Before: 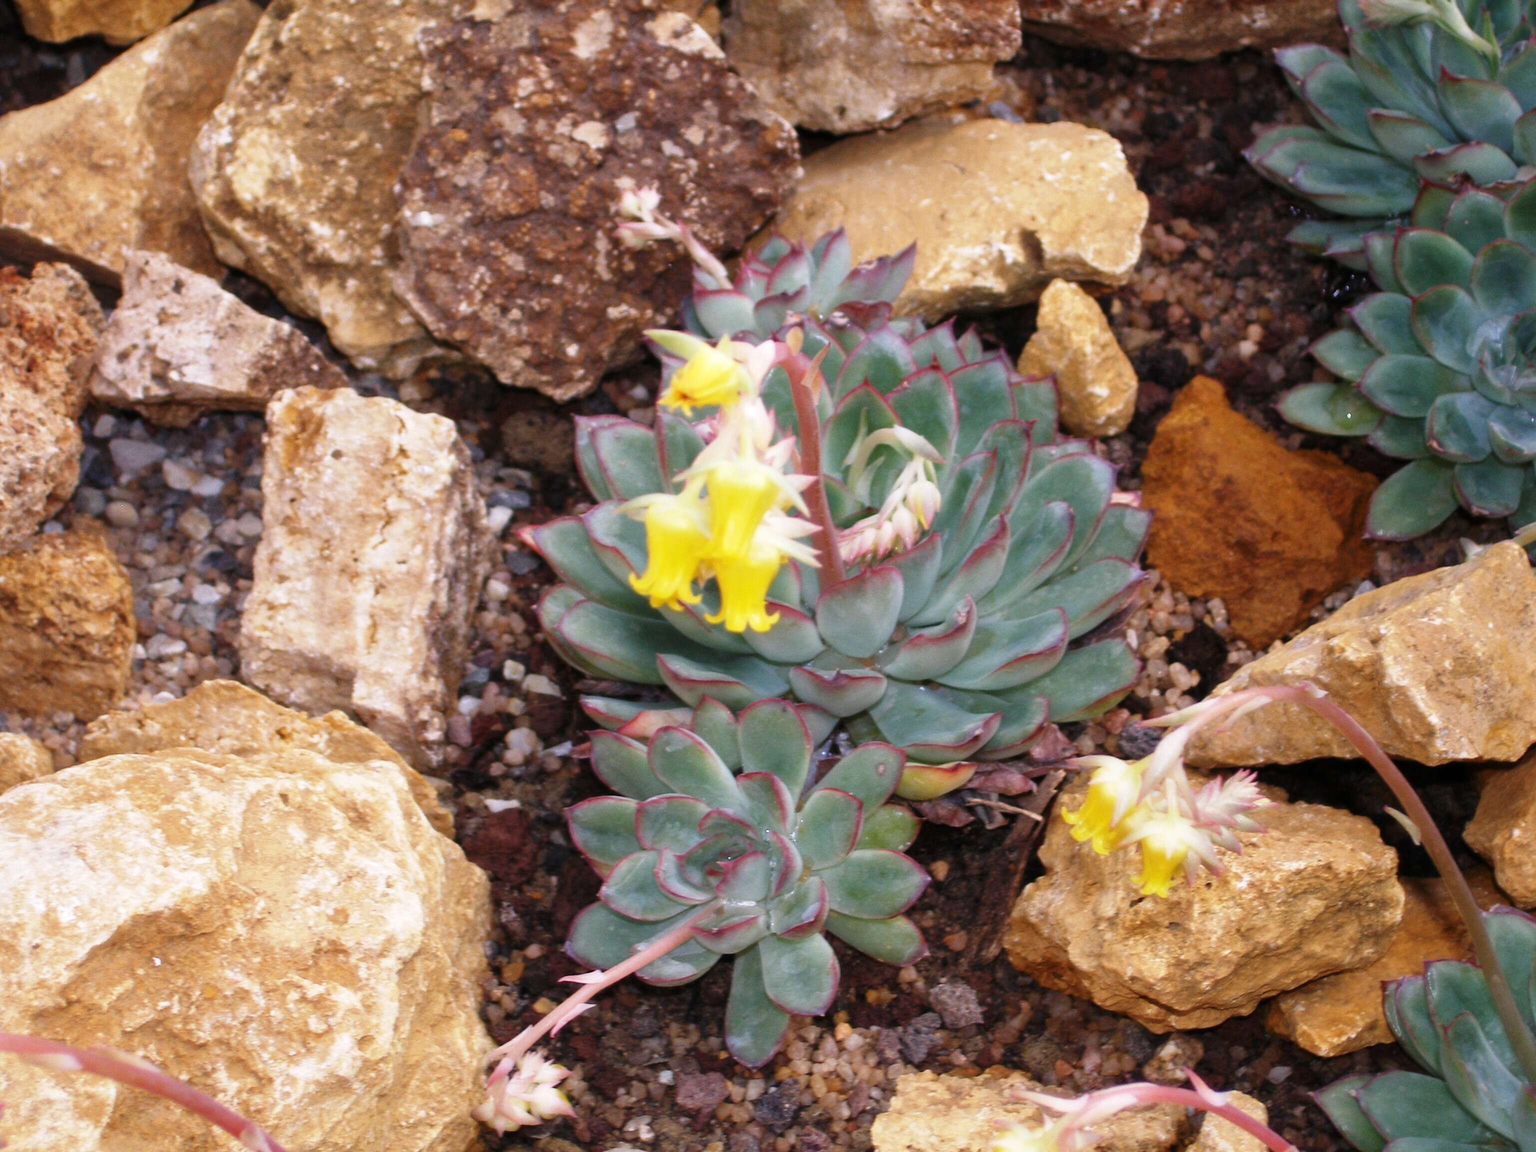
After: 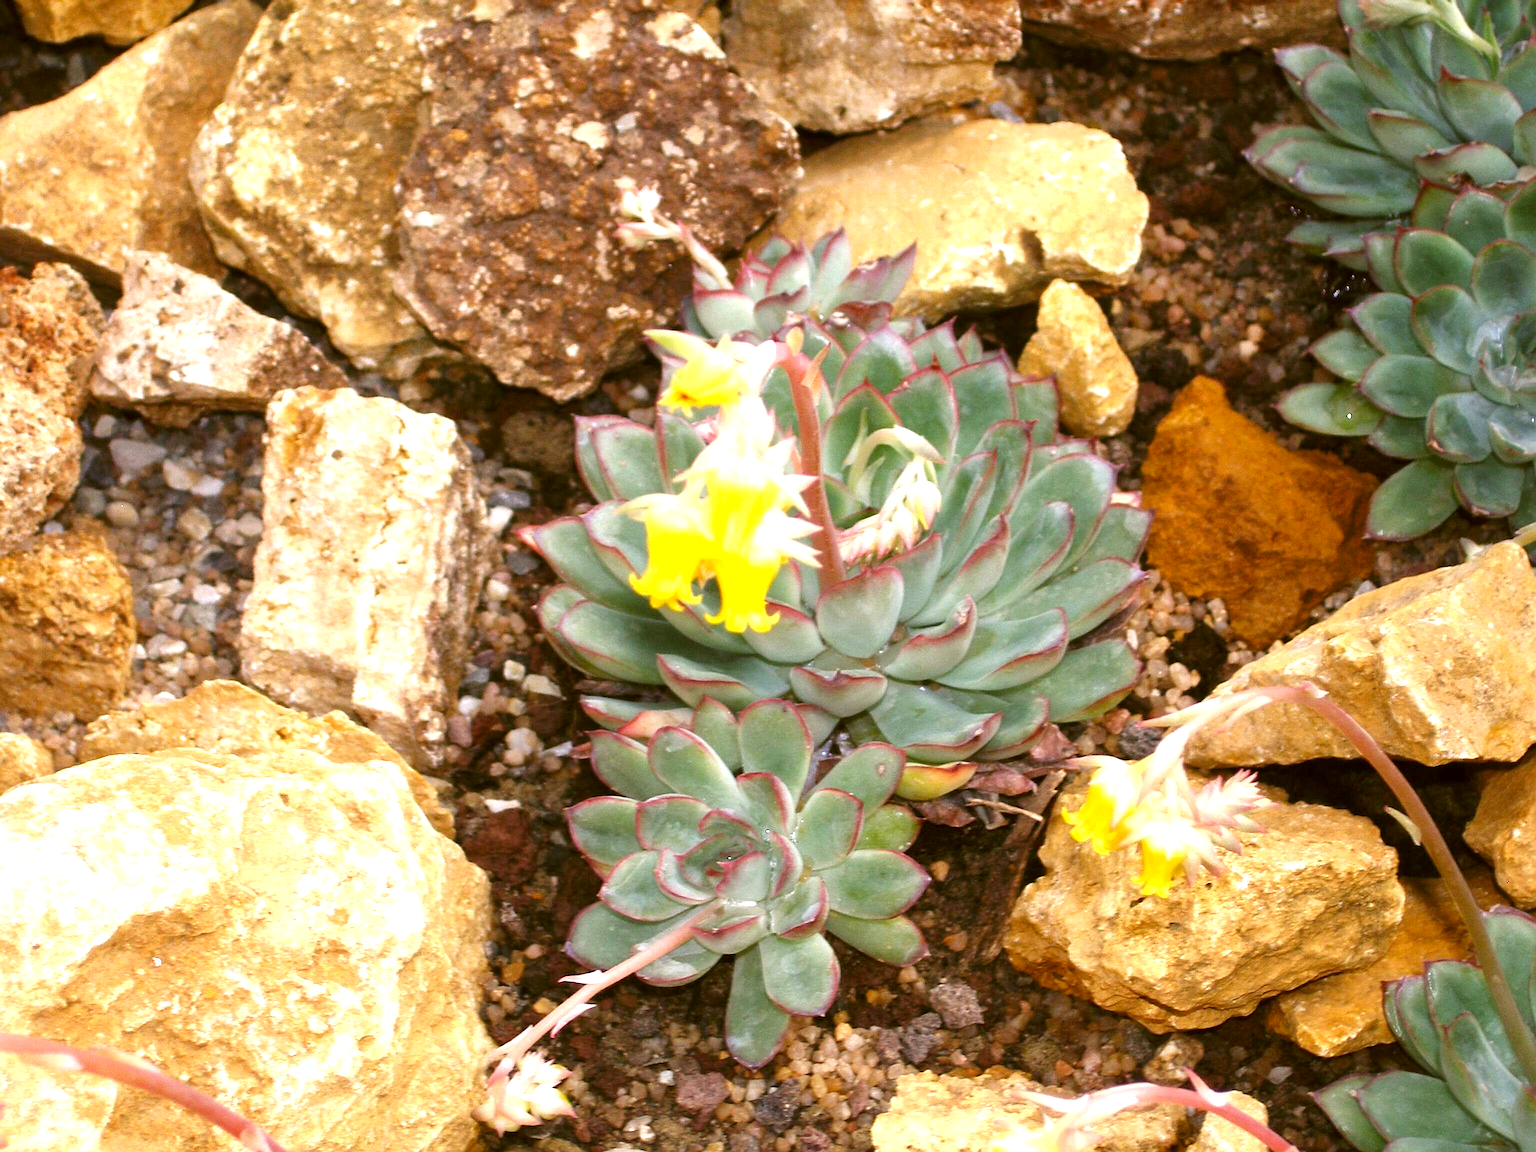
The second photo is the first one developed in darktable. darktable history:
exposure: exposure 0.766 EV, compensate highlight preservation false
sharpen: on, module defaults
color correction: highlights a* -1.43, highlights b* 10.12, shadows a* 0.395, shadows b* 19.35
